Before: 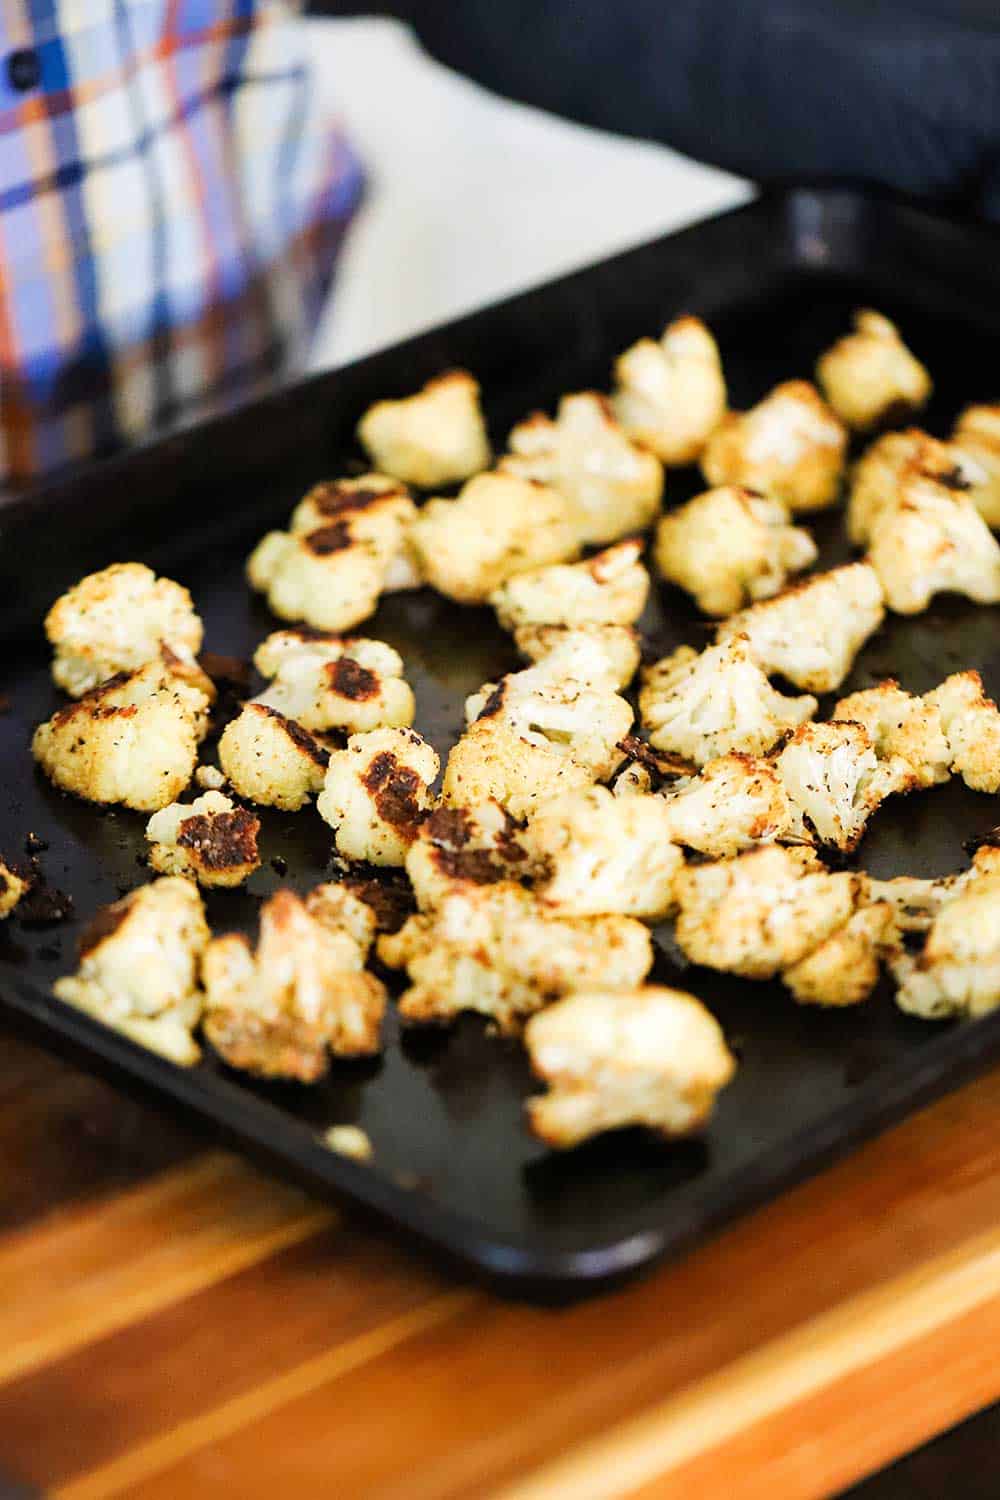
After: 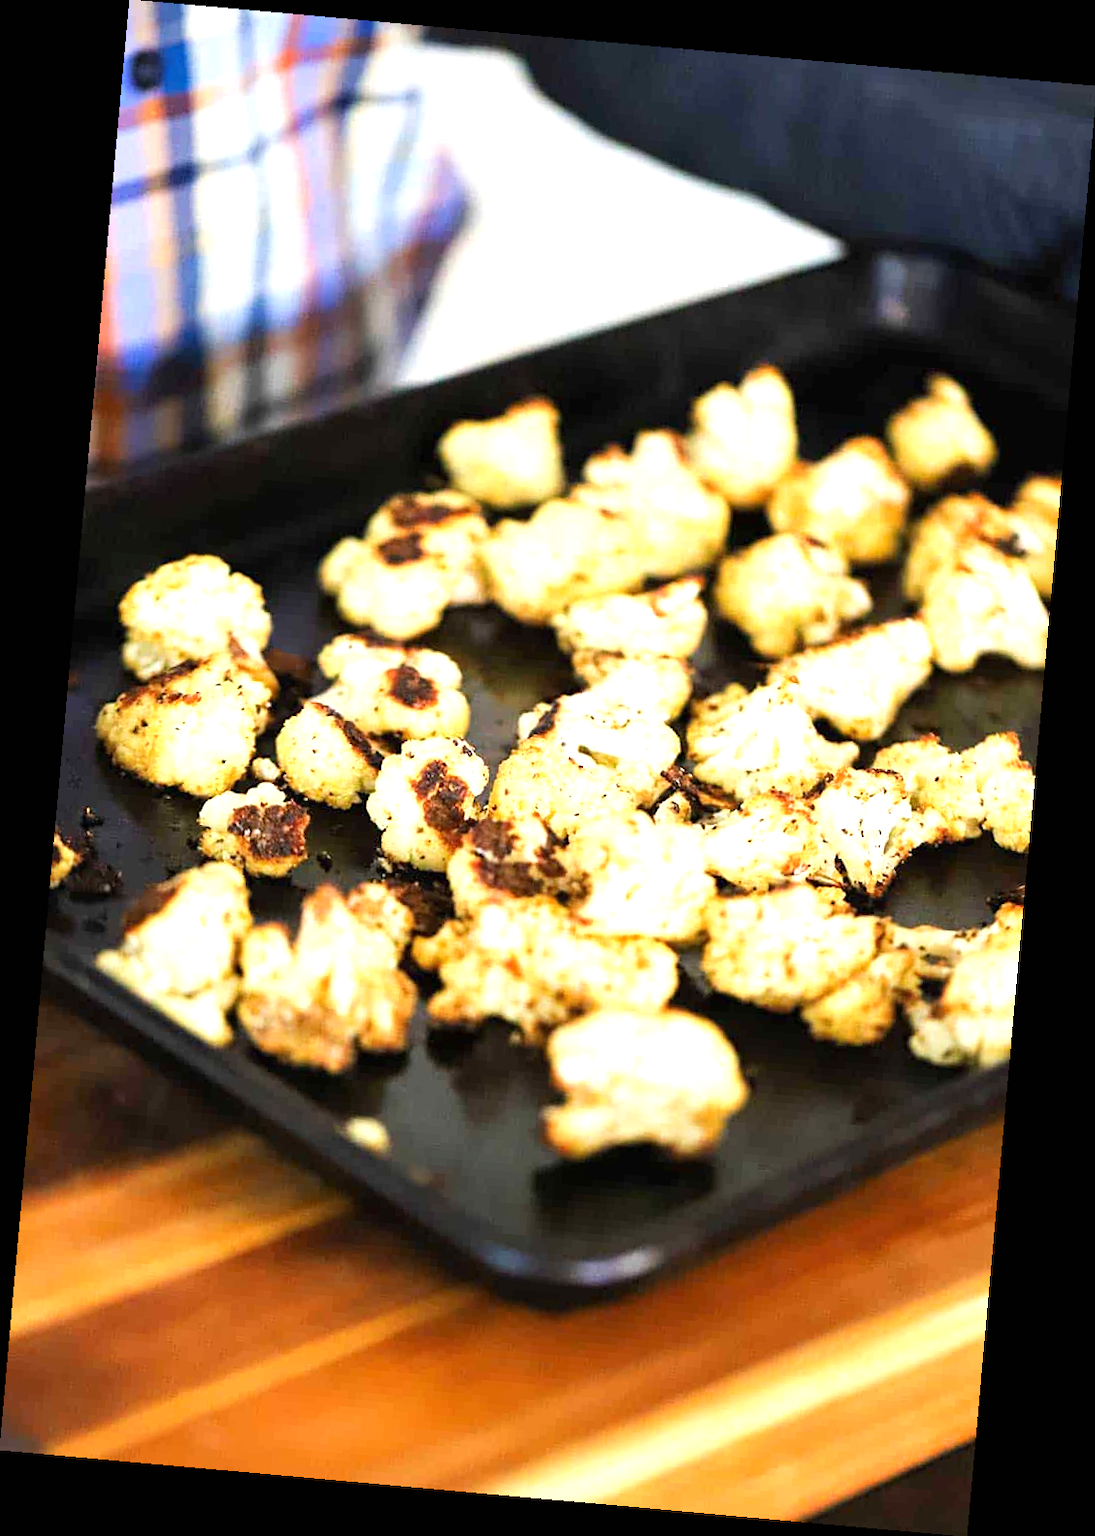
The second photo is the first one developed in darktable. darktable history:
exposure: black level correction 0, exposure 0.7 EV, compensate exposure bias true, compensate highlight preservation false
rotate and perspective: rotation 5.12°, automatic cropping off
